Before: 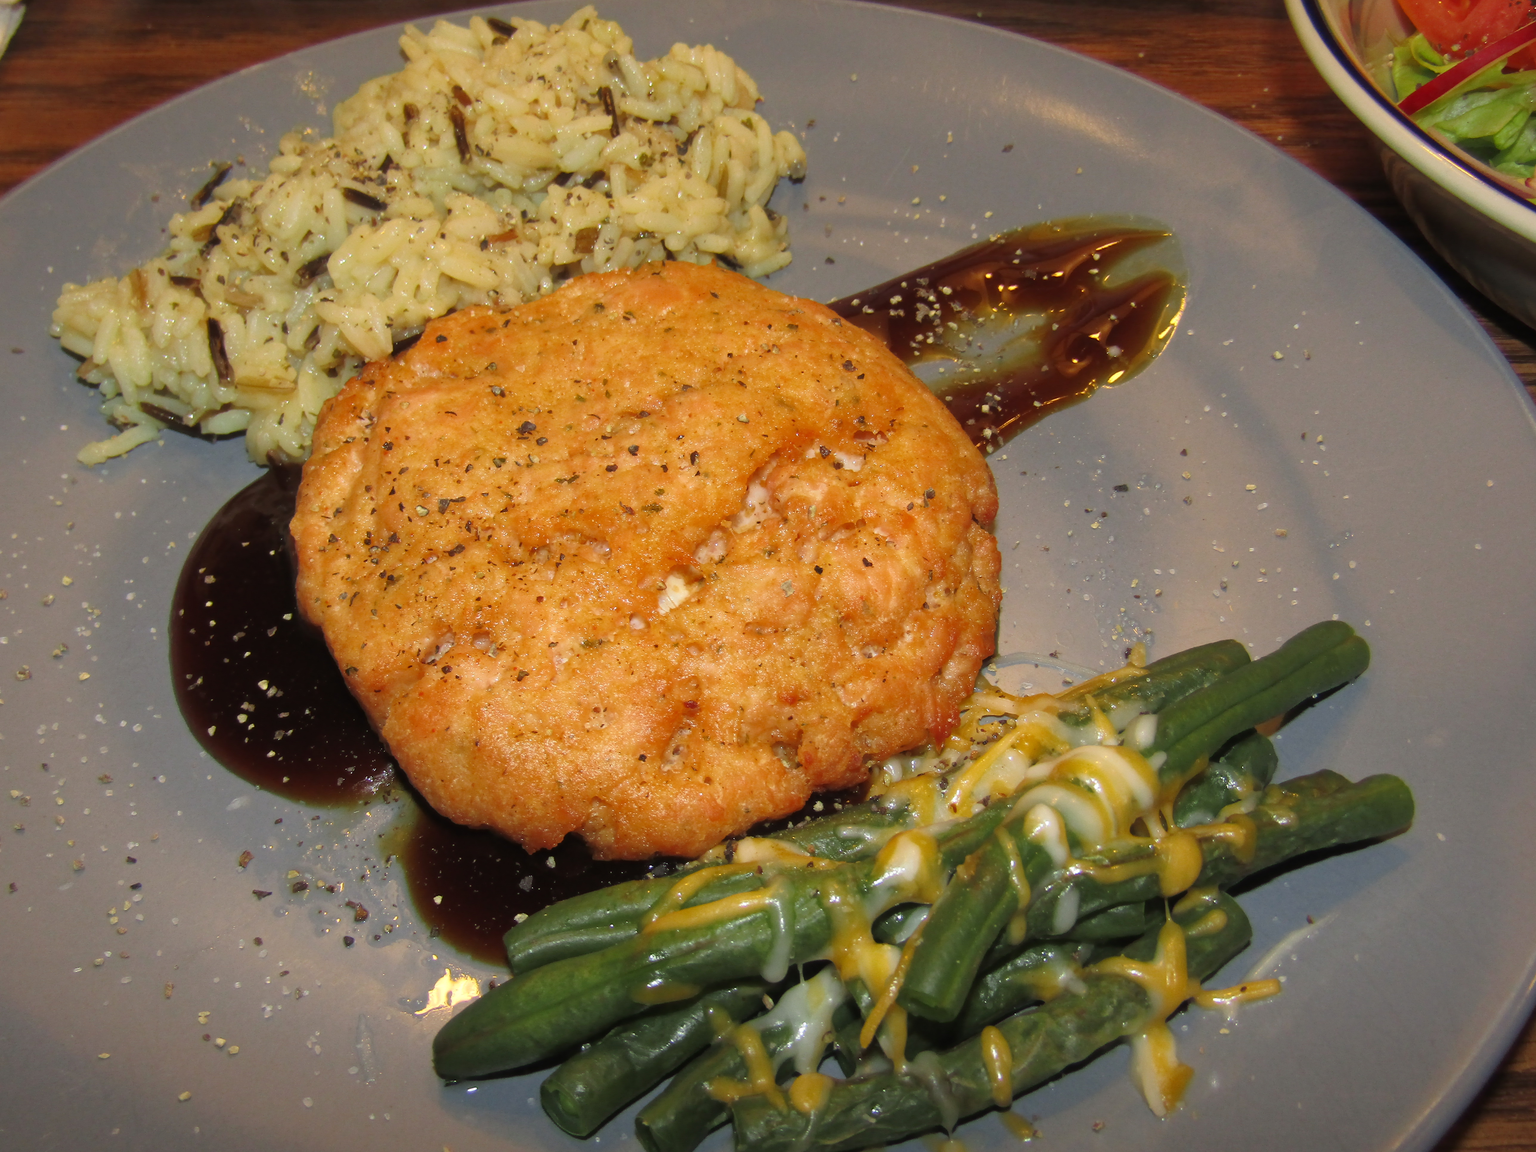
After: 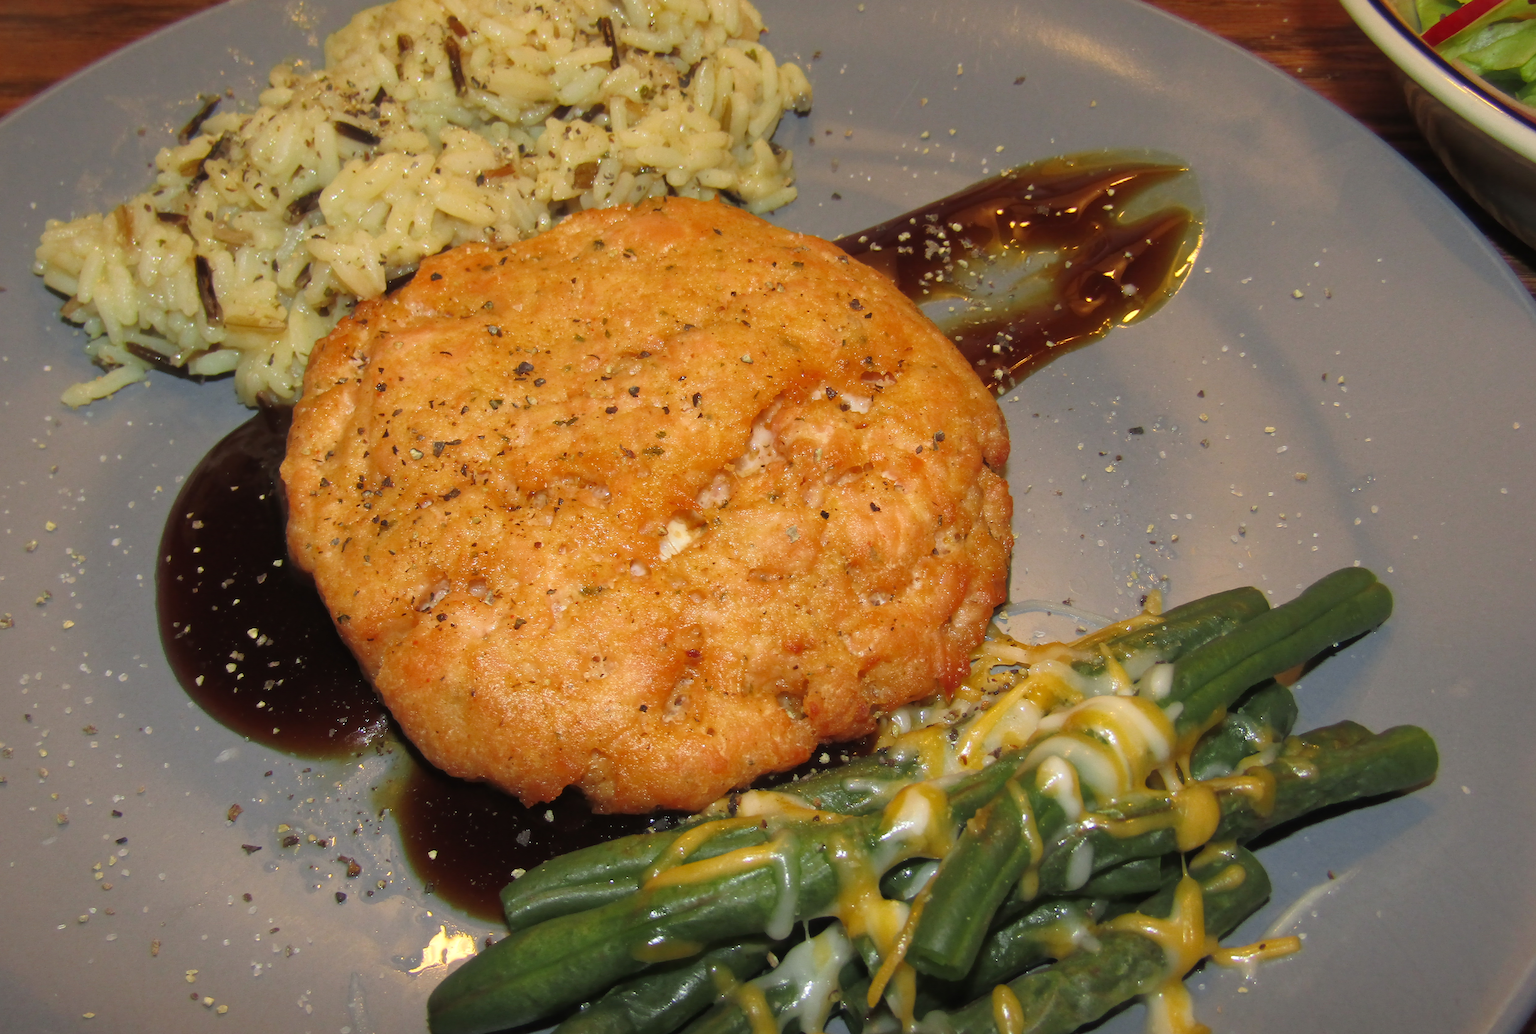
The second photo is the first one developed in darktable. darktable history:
crop: left 1.199%, top 6.124%, right 1.703%, bottom 6.675%
